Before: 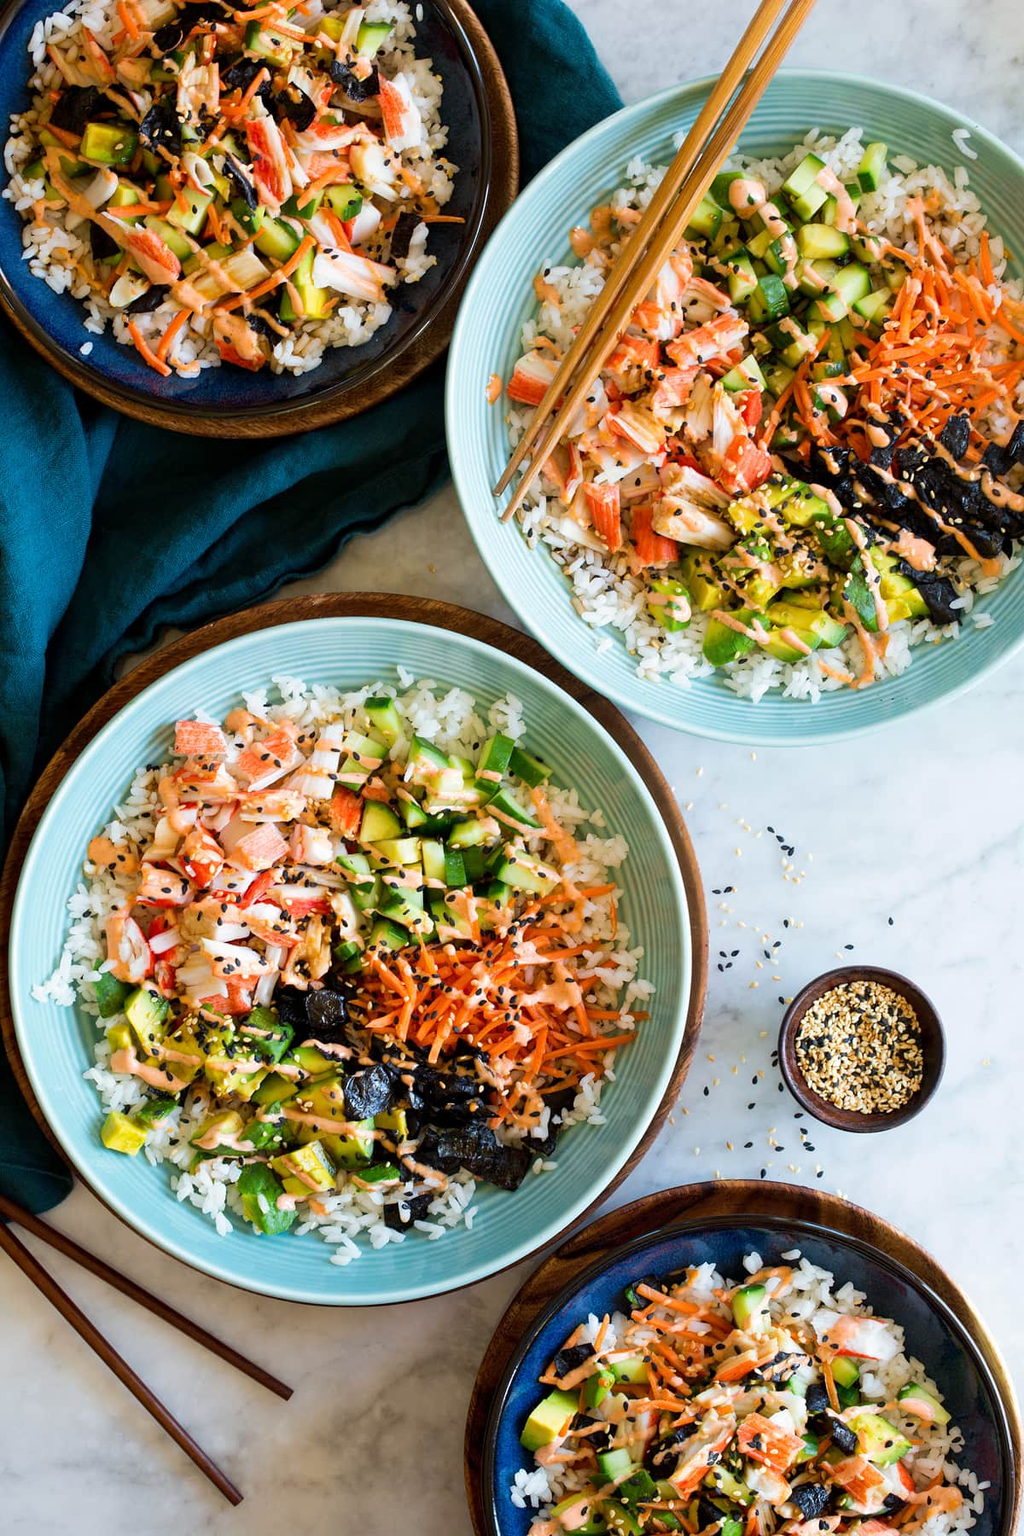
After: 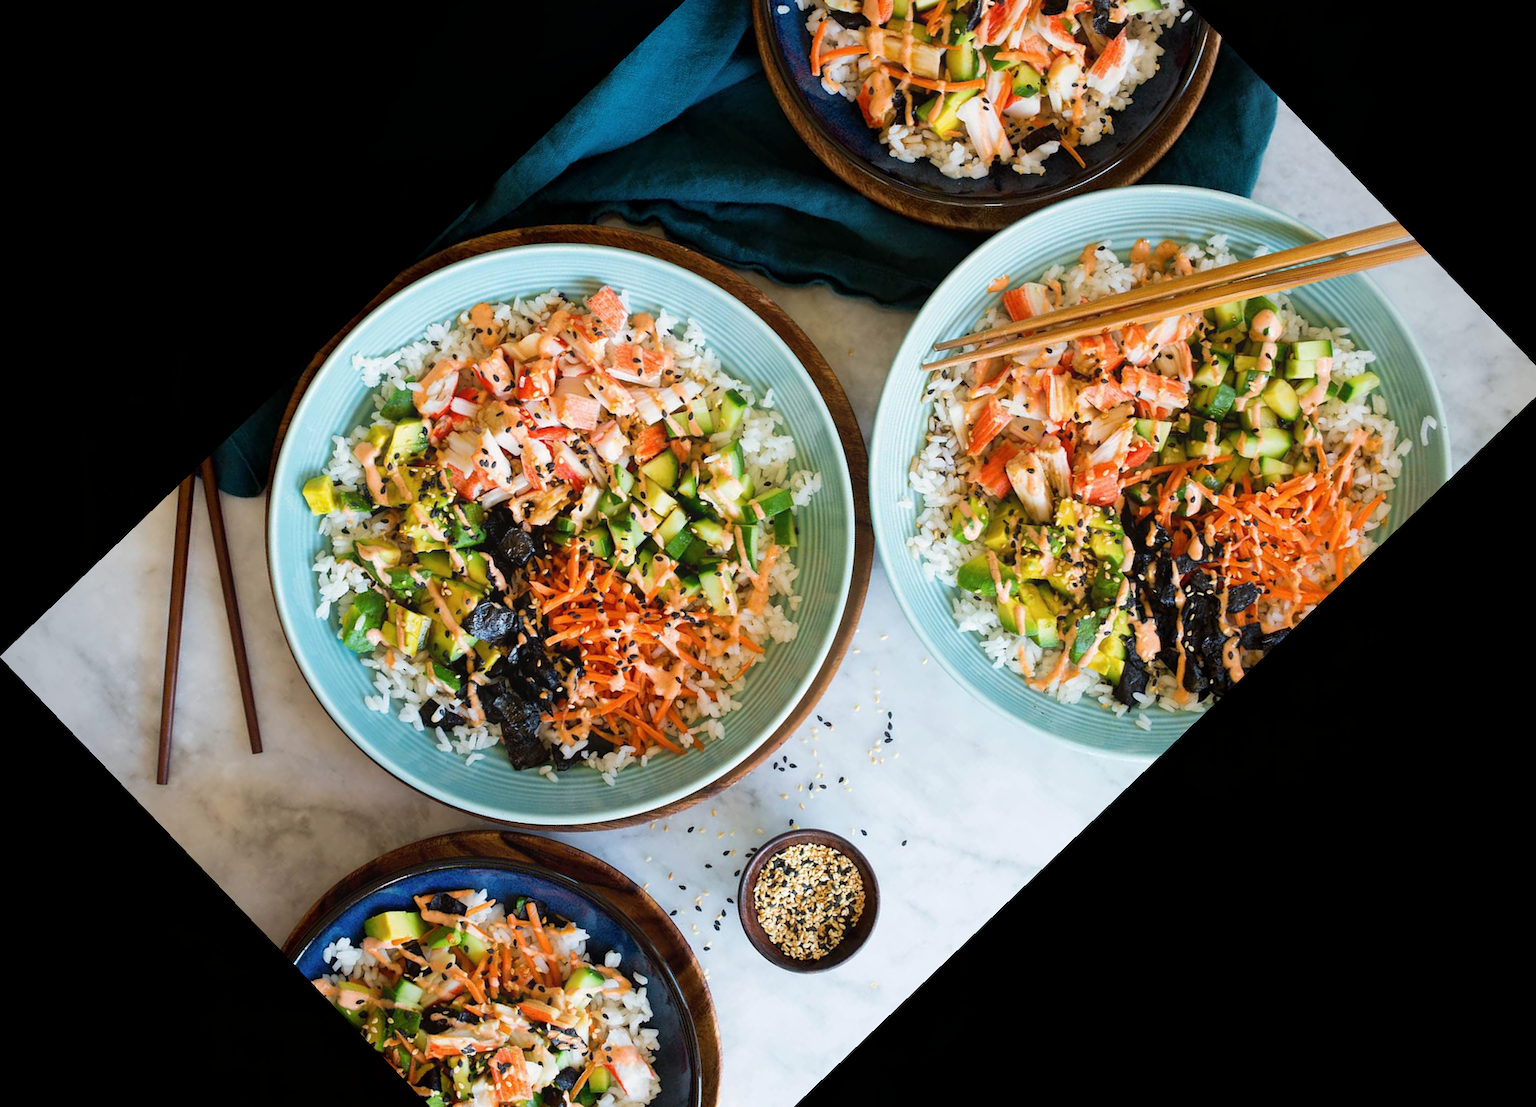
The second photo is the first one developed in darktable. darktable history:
vignetting: on, module defaults
local contrast: mode bilateral grid, contrast 20, coarseness 50, detail 120%, midtone range 0.2
contrast equalizer: octaves 7, y [[0.6 ×6], [0.55 ×6], [0 ×6], [0 ×6], [0 ×6]], mix -0.3
crop and rotate: angle -46.26°, top 16.234%, right 0.912%, bottom 11.704%
